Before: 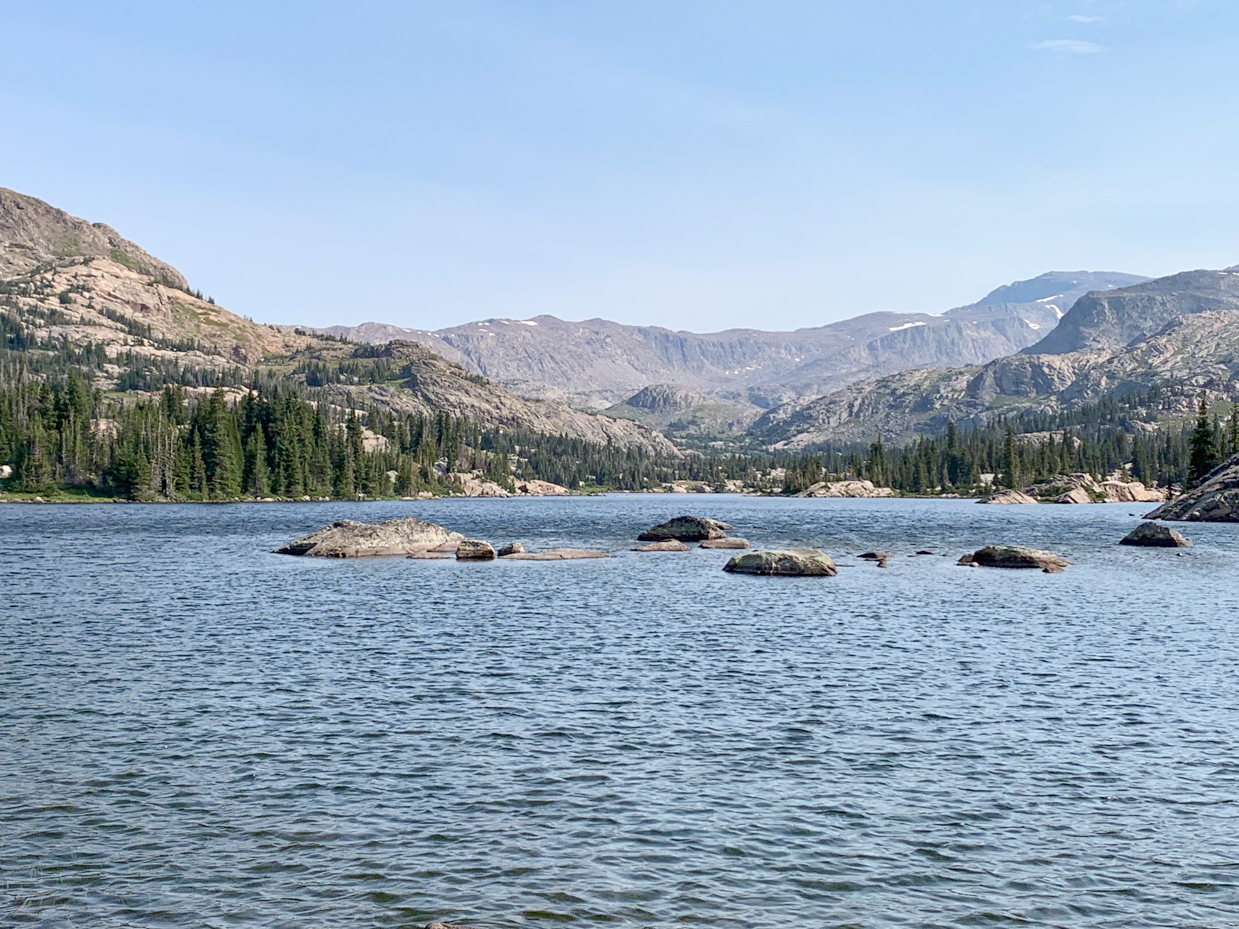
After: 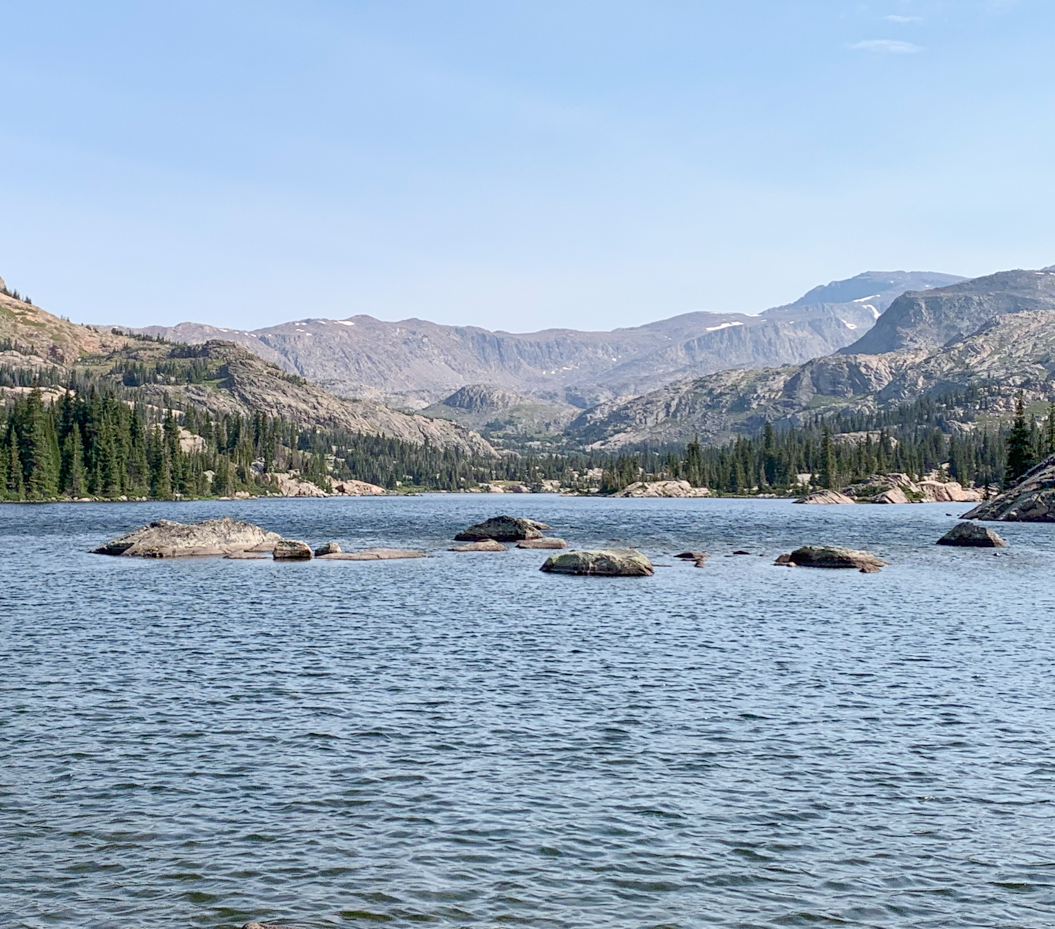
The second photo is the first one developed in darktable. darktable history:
crop and rotate: left 14.789%
